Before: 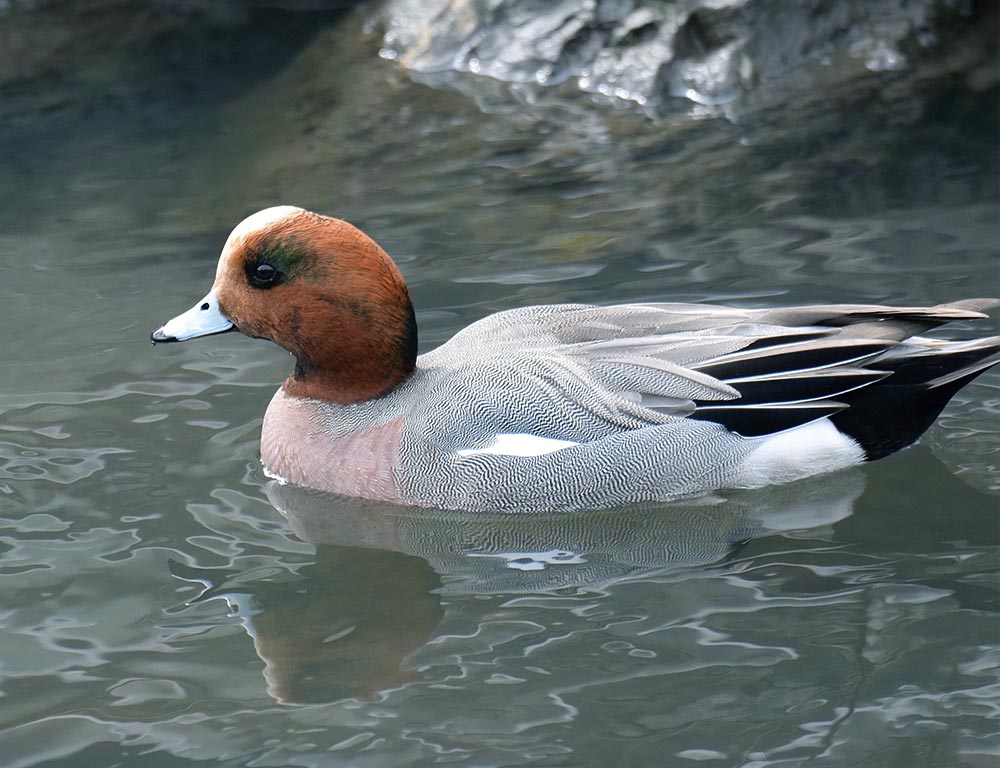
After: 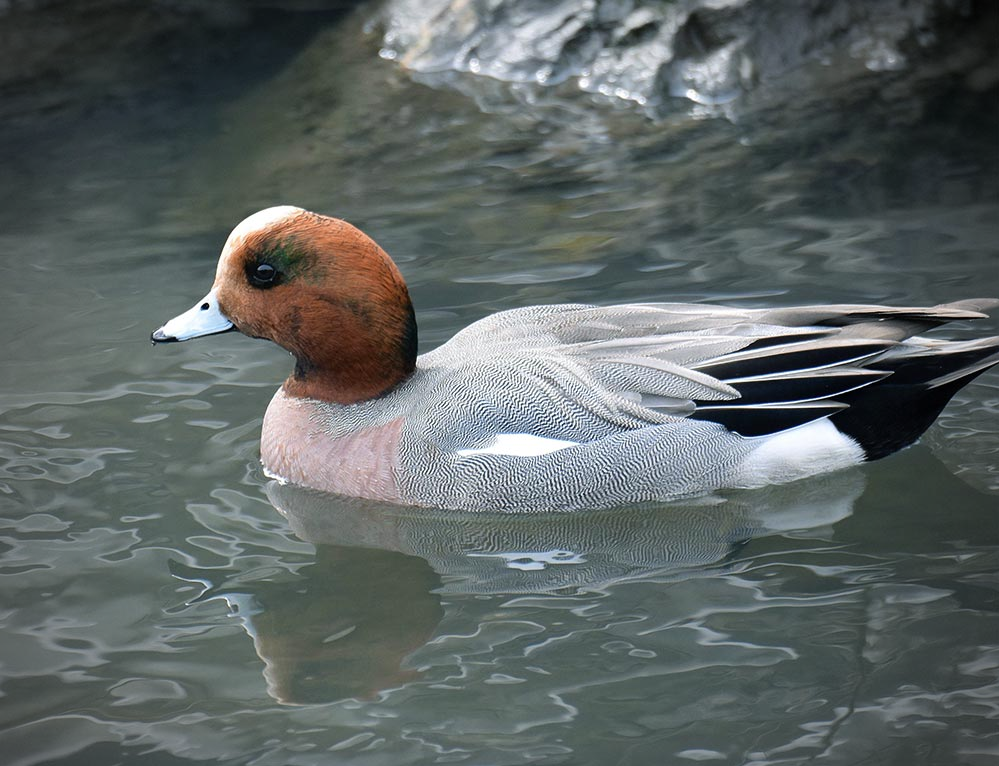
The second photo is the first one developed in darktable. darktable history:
vignetting: fall-off start 71.74%
crop: top 0.05%, bottom 0.098%
